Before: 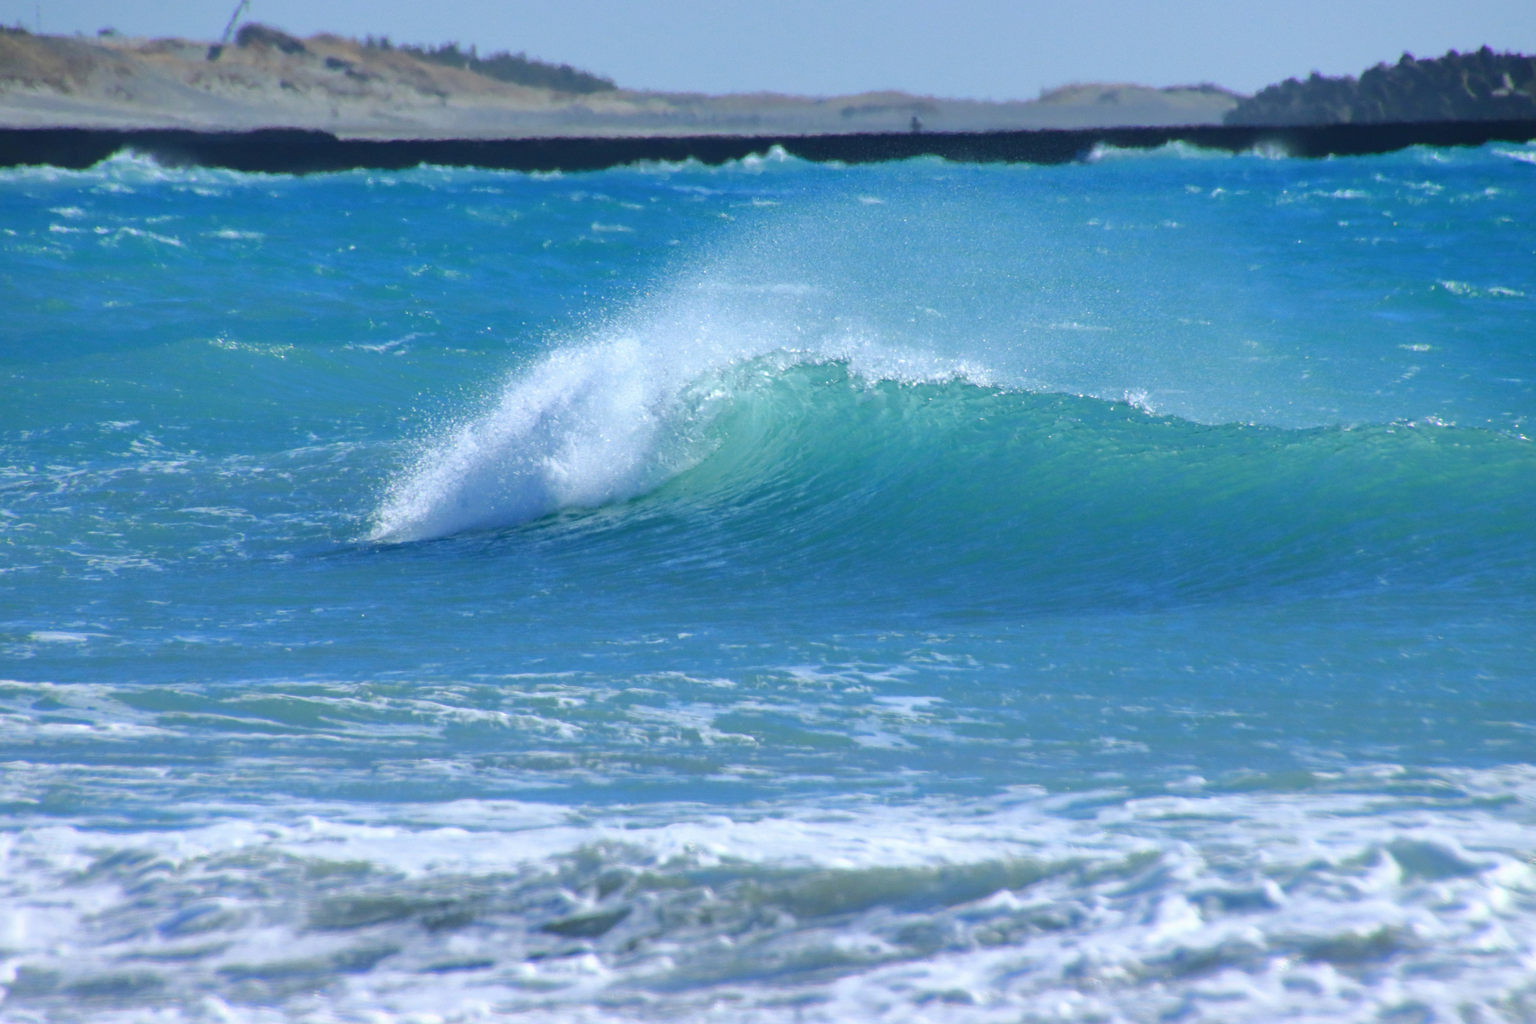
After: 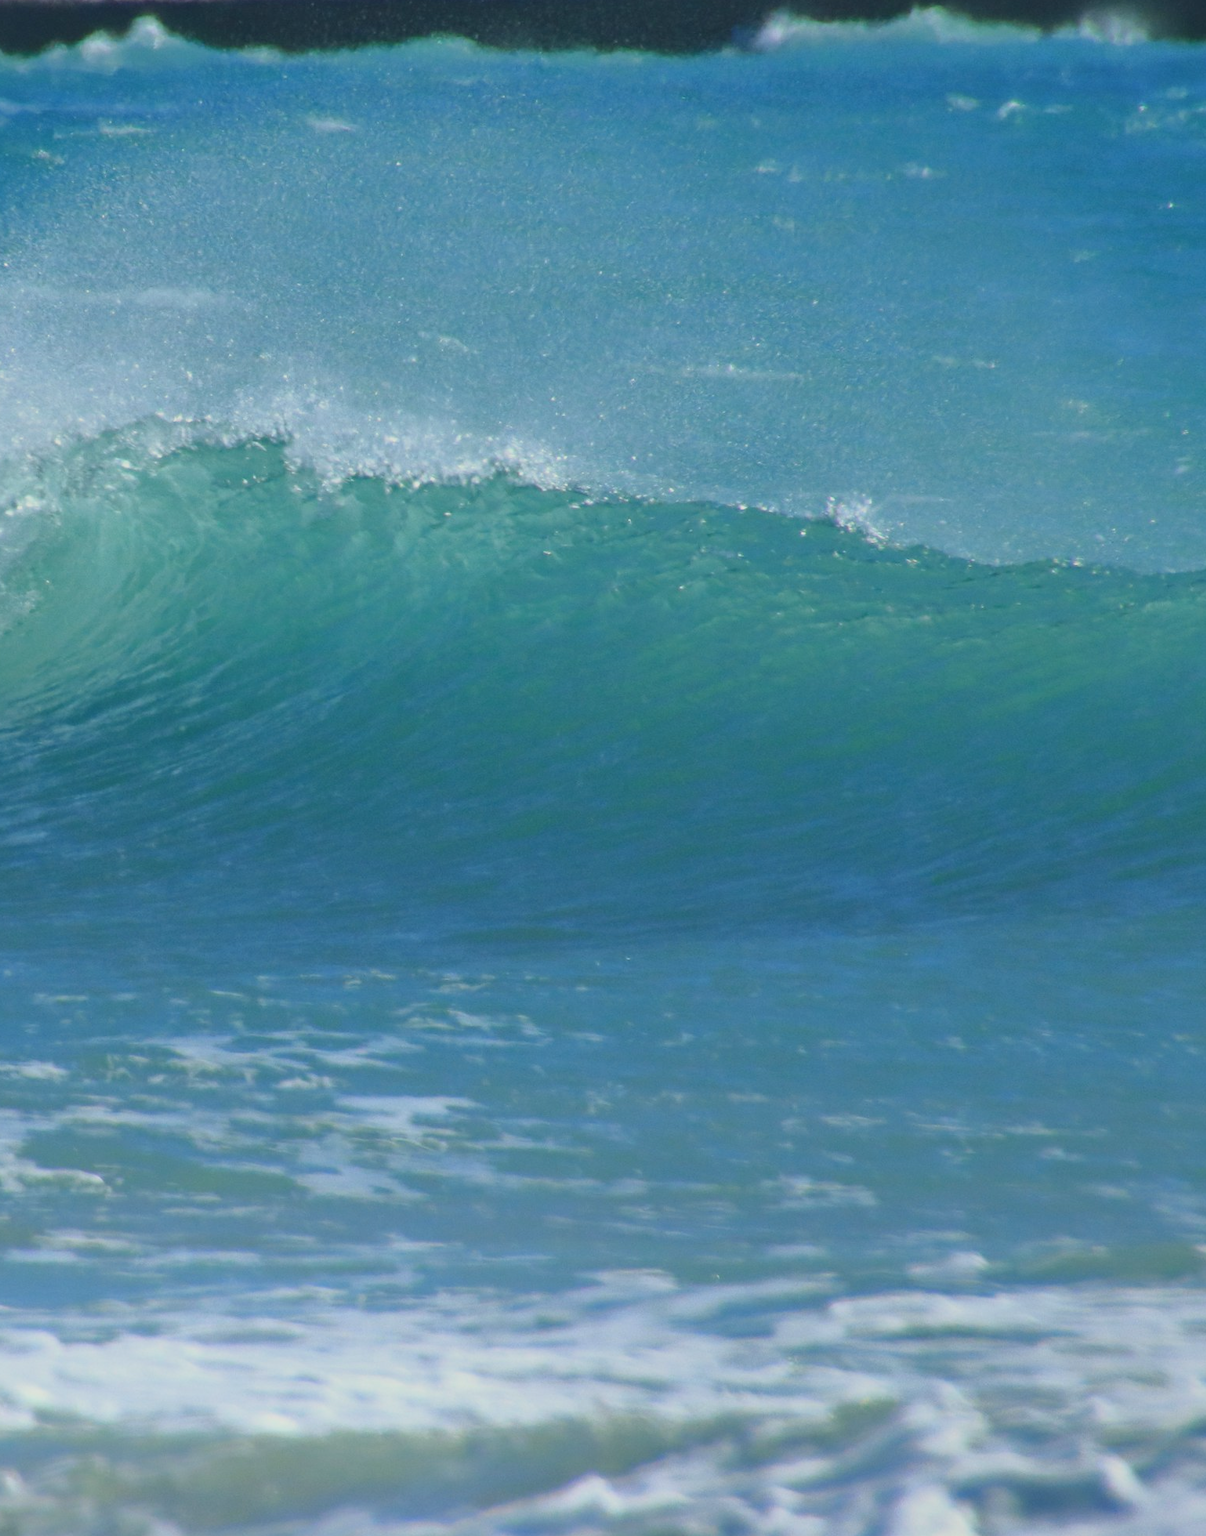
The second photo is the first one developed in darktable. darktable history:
shadows and highlights: low approximation 0.01, soften with gaussian
bloom: size 38%, threshold 95%, strength 30%
exposure: exposure -0.293 EV, compensate highlight preservation false
crop: left 45.721%, top 13.393%, right 14.118%, bottom 10.01%
color balance: mode lift, gamma, gain (sRGB), lift [1.04, 1, 1, 0.97], gamma [1.01, 1, 1, 0.97], gain [0.96, 1, 1, 0.97]
